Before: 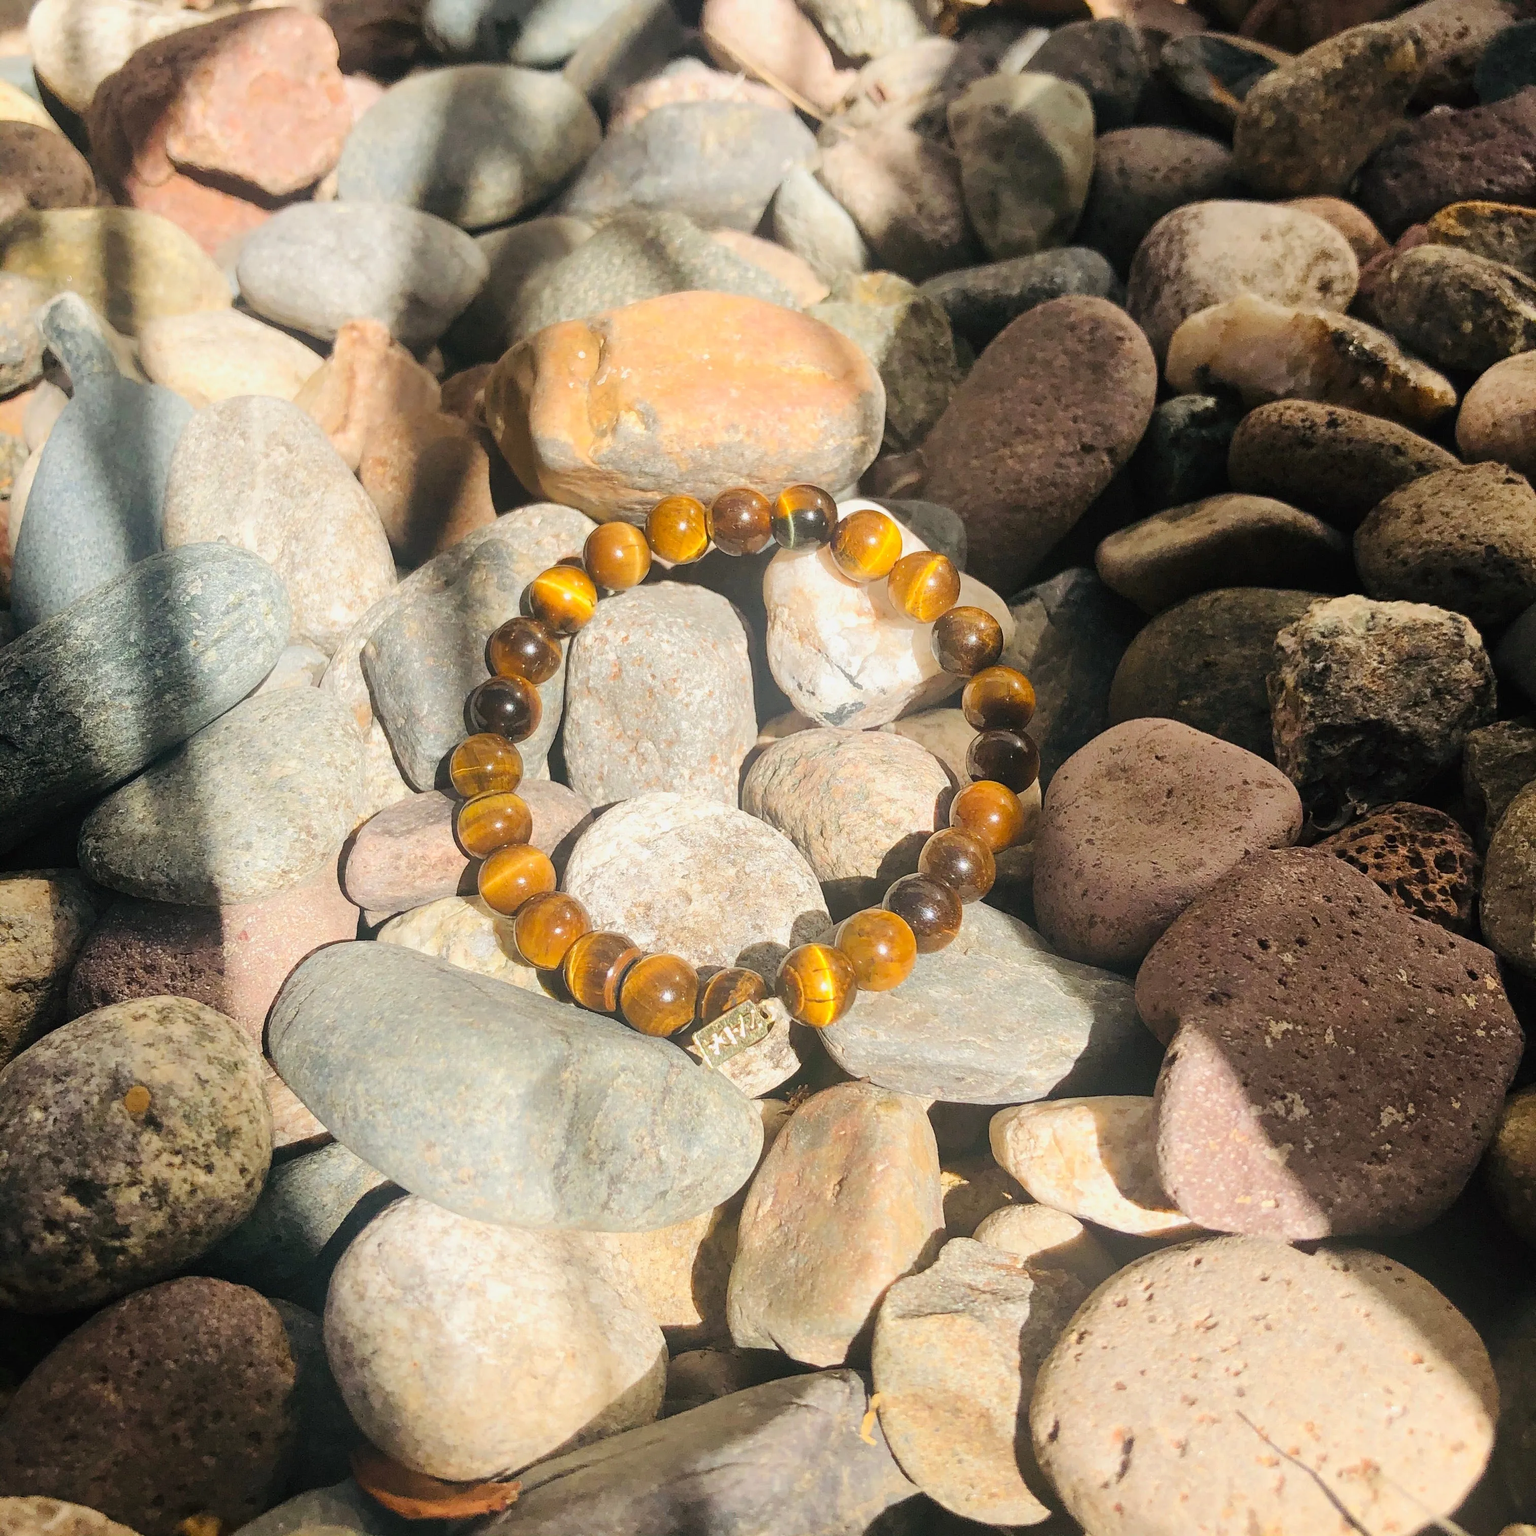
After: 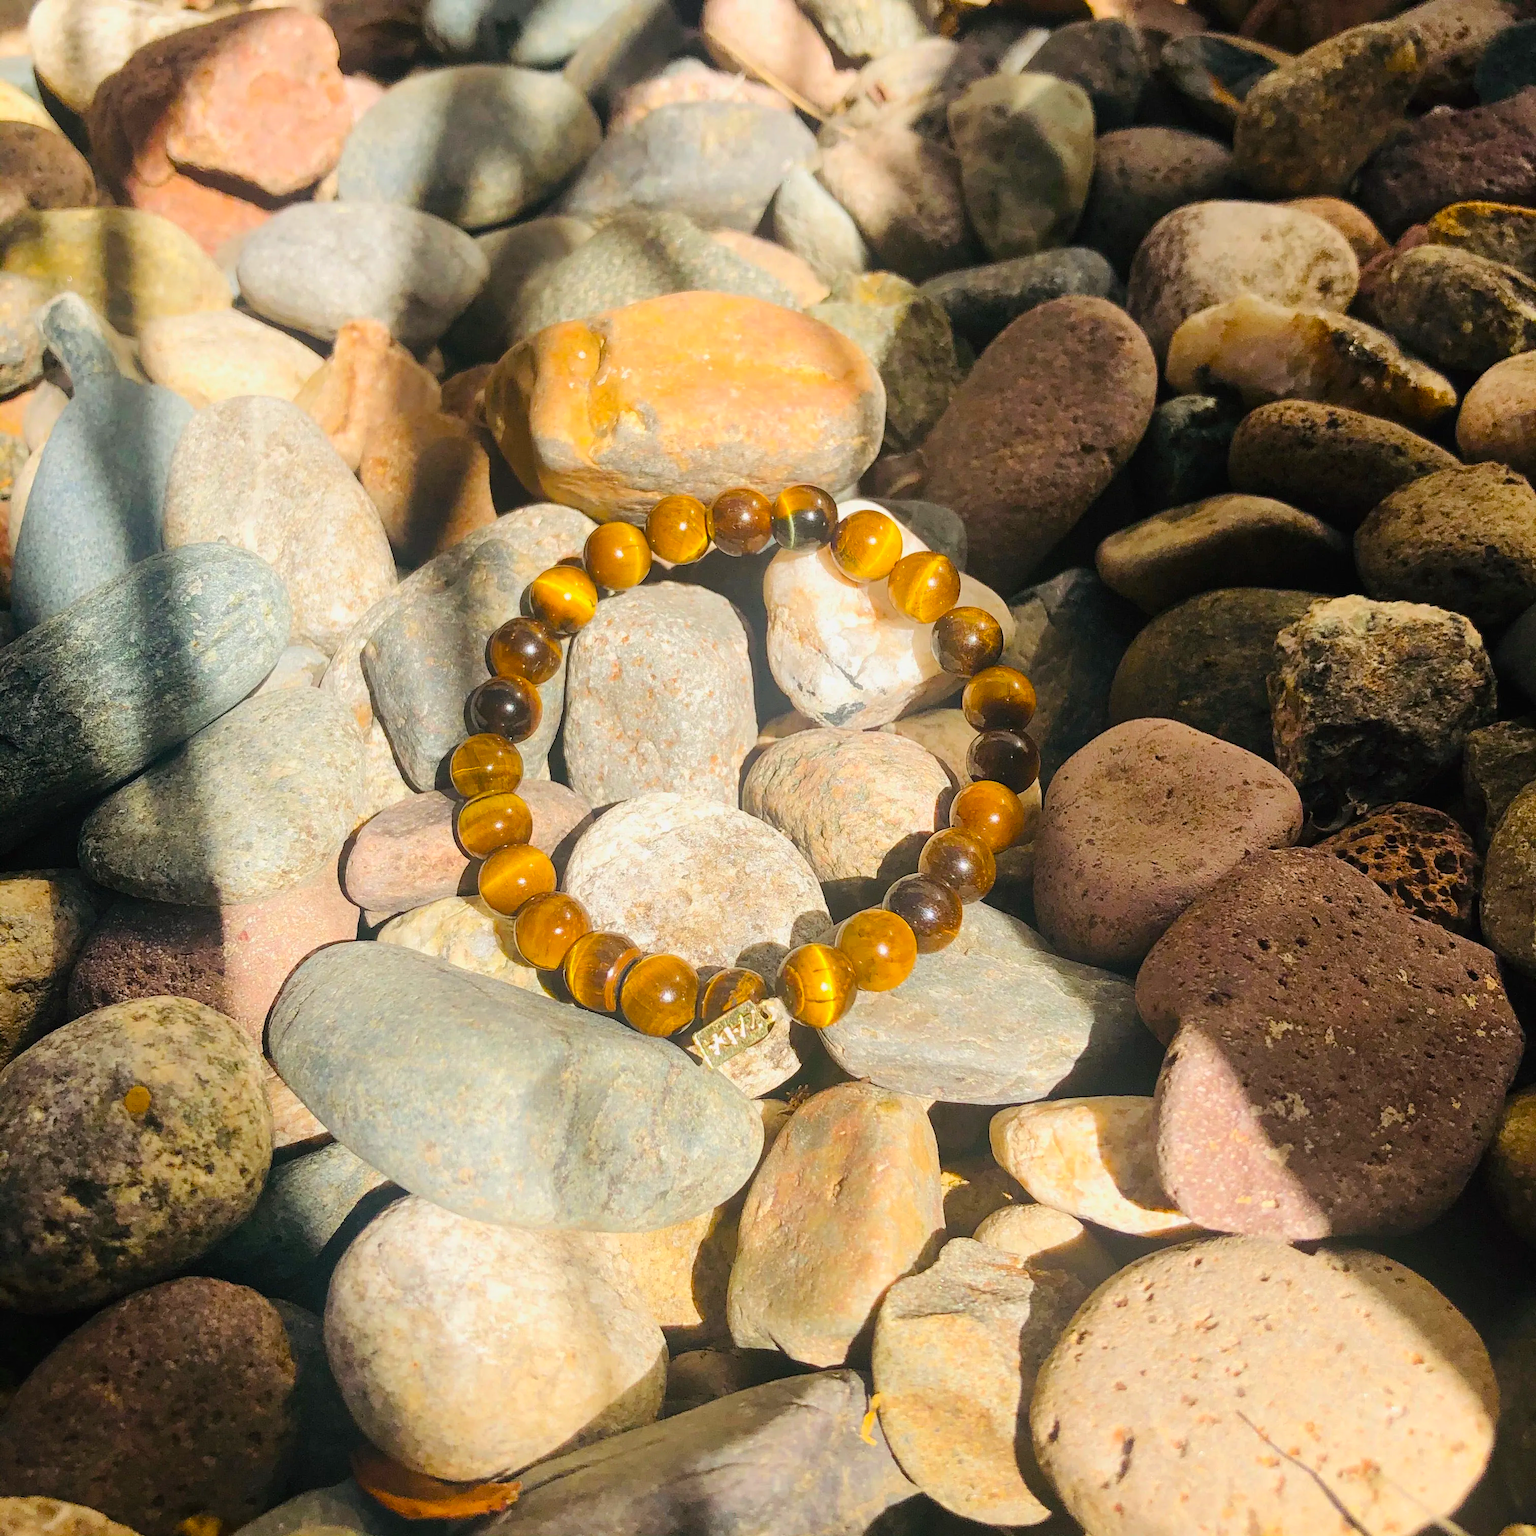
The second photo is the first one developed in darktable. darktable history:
color balance rgb: shadows lift › luminance -9.502%, perceptual saturation grading › global saturation 30.408%, global vibrance 20%
